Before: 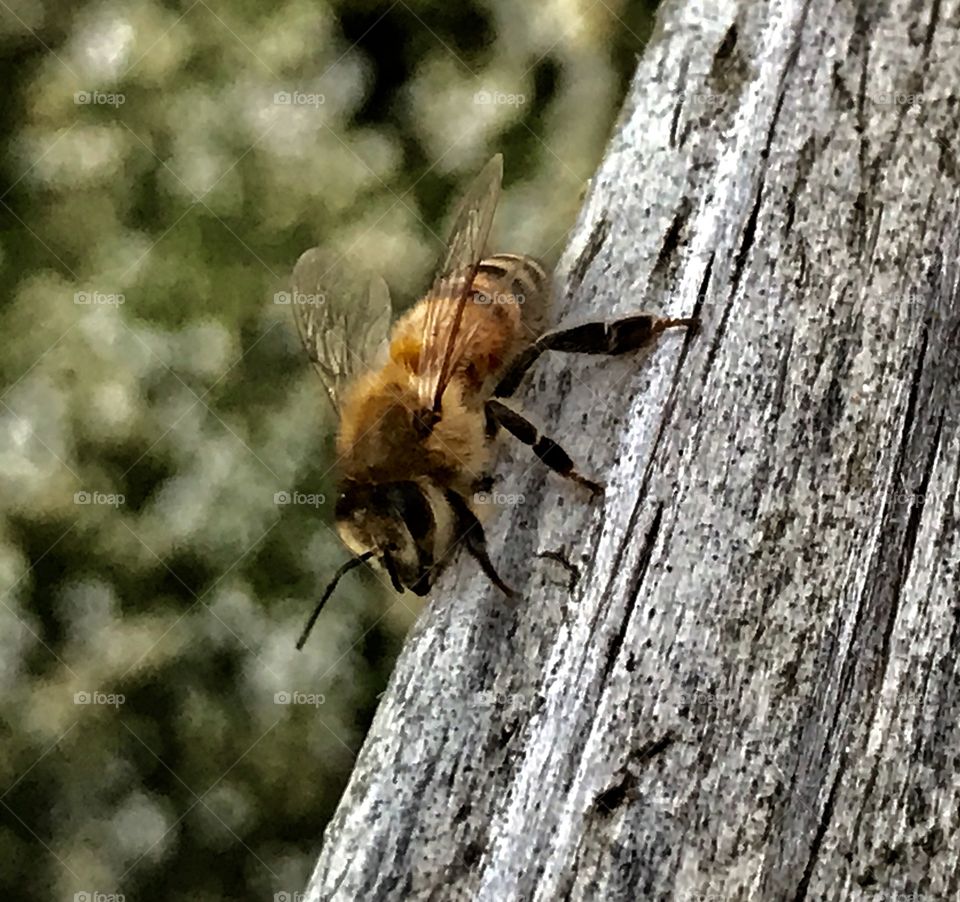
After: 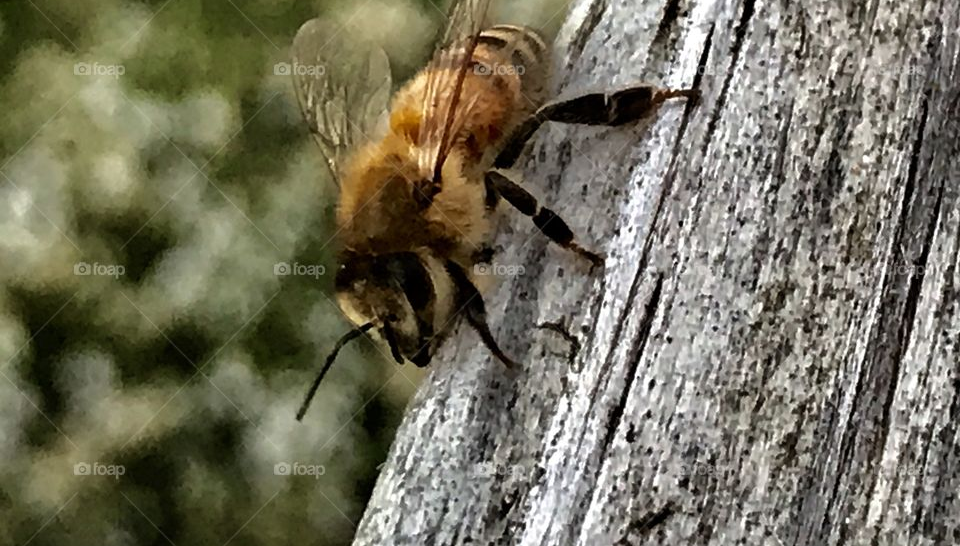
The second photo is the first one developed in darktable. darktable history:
crop and rotate: top 25.403%, bottom 14.036%
